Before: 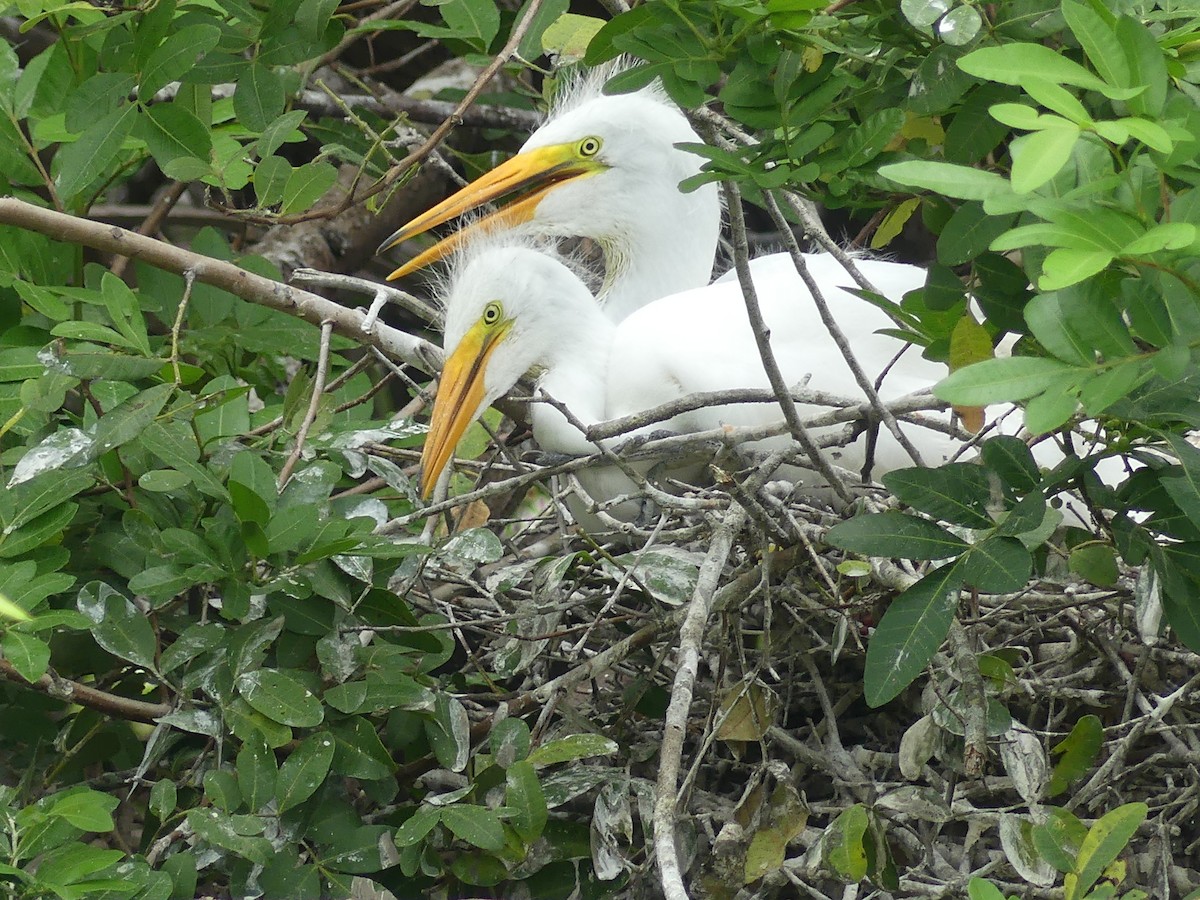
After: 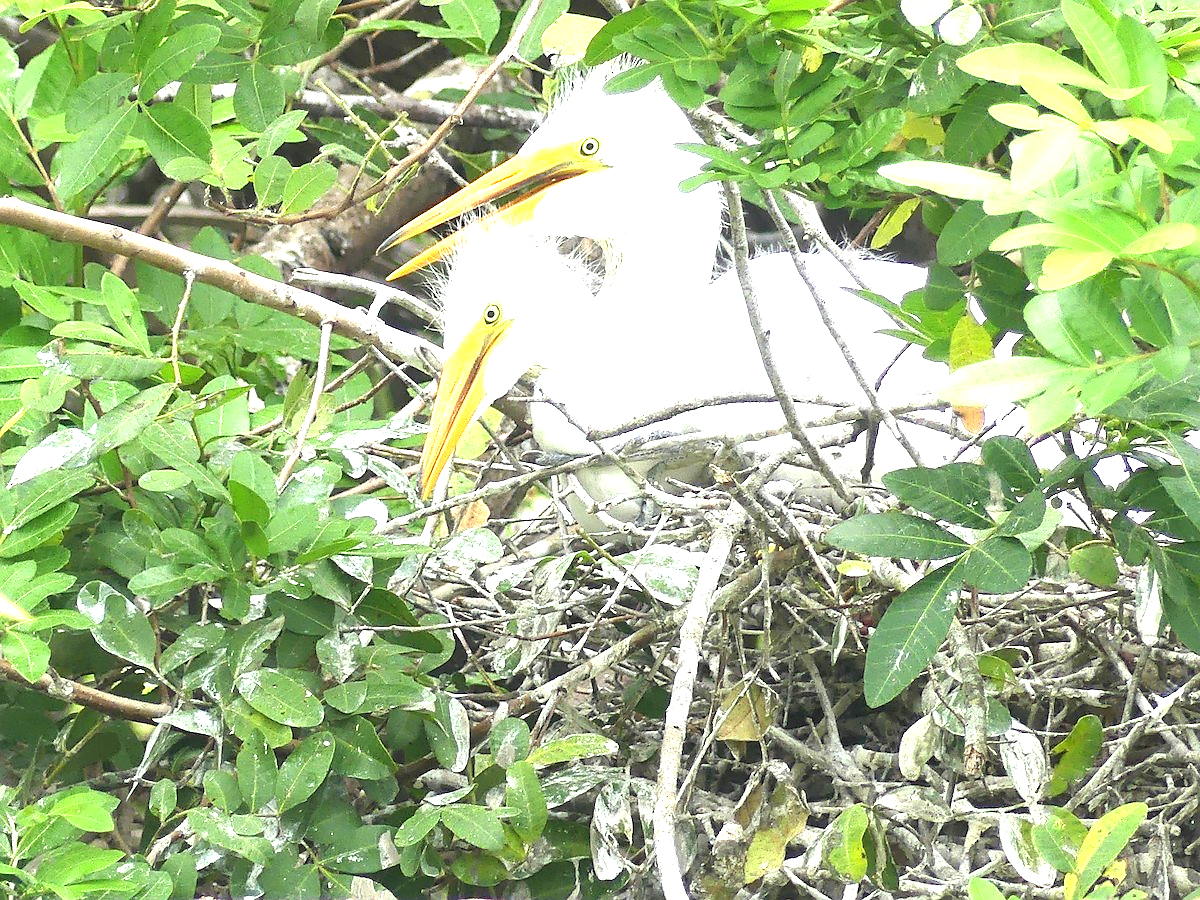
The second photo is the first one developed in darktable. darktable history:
exposure: black level correction 0, exposure 2 EV, compensate highlight preservation false
sharpen: radius 1, threshold 1
